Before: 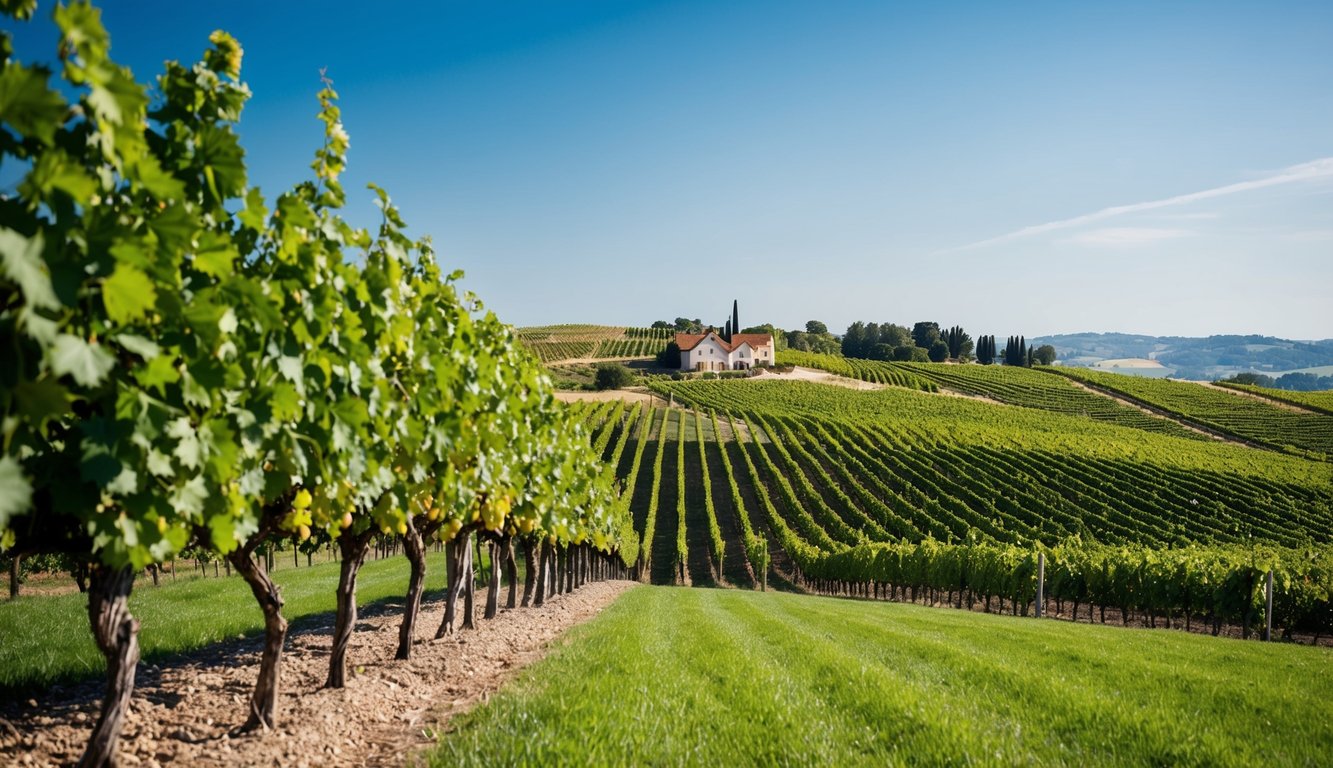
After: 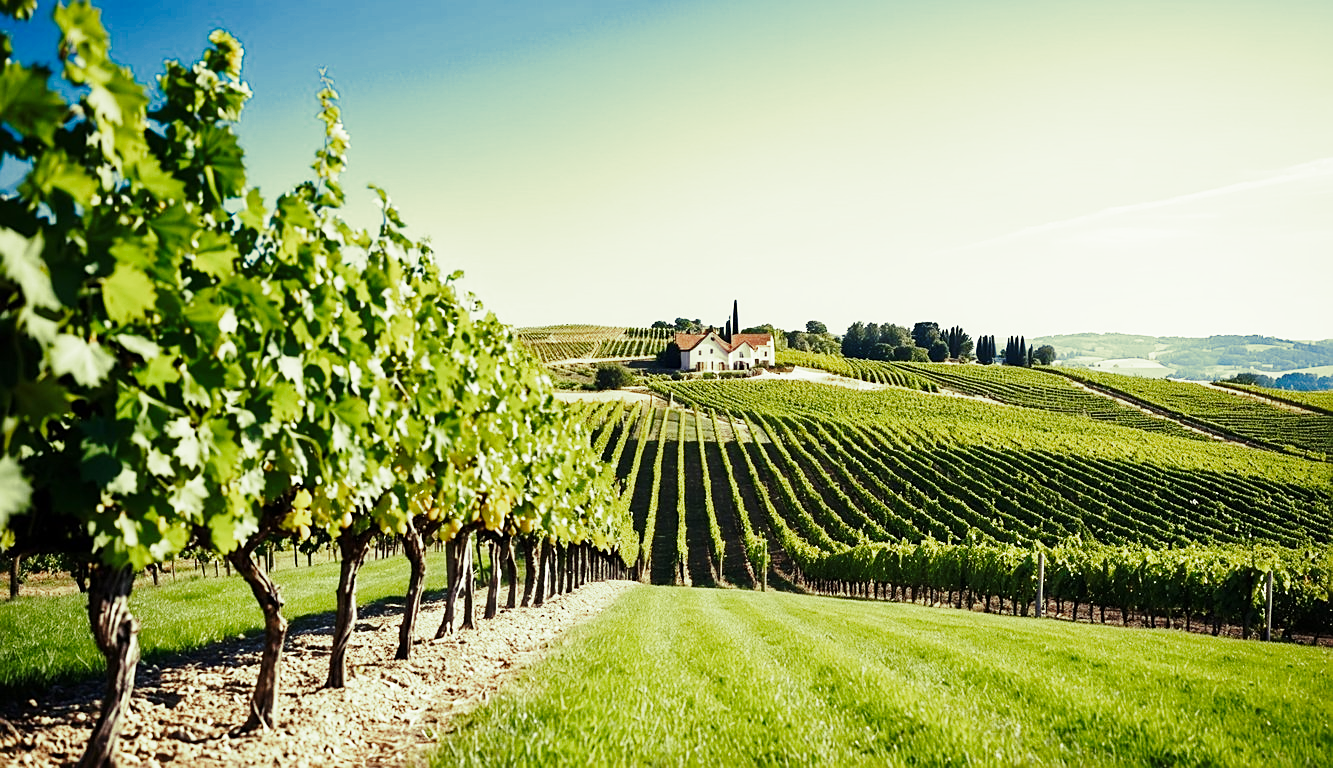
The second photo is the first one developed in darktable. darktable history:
sharpen: on, module defaults
base curve: curves: ch0 [(0, 0) (0.028, 0.03) (0.121, 0.232) (0.46, 0.748) (0.859, 0.968) (1, 1)], preserve colors none
contrast brightness saturation: contrast 0.05
split-toning: shadows › hue 290.82°, shadows › saturation 0.34, highlights › saturation 0.38, balance 0, compress 50%
